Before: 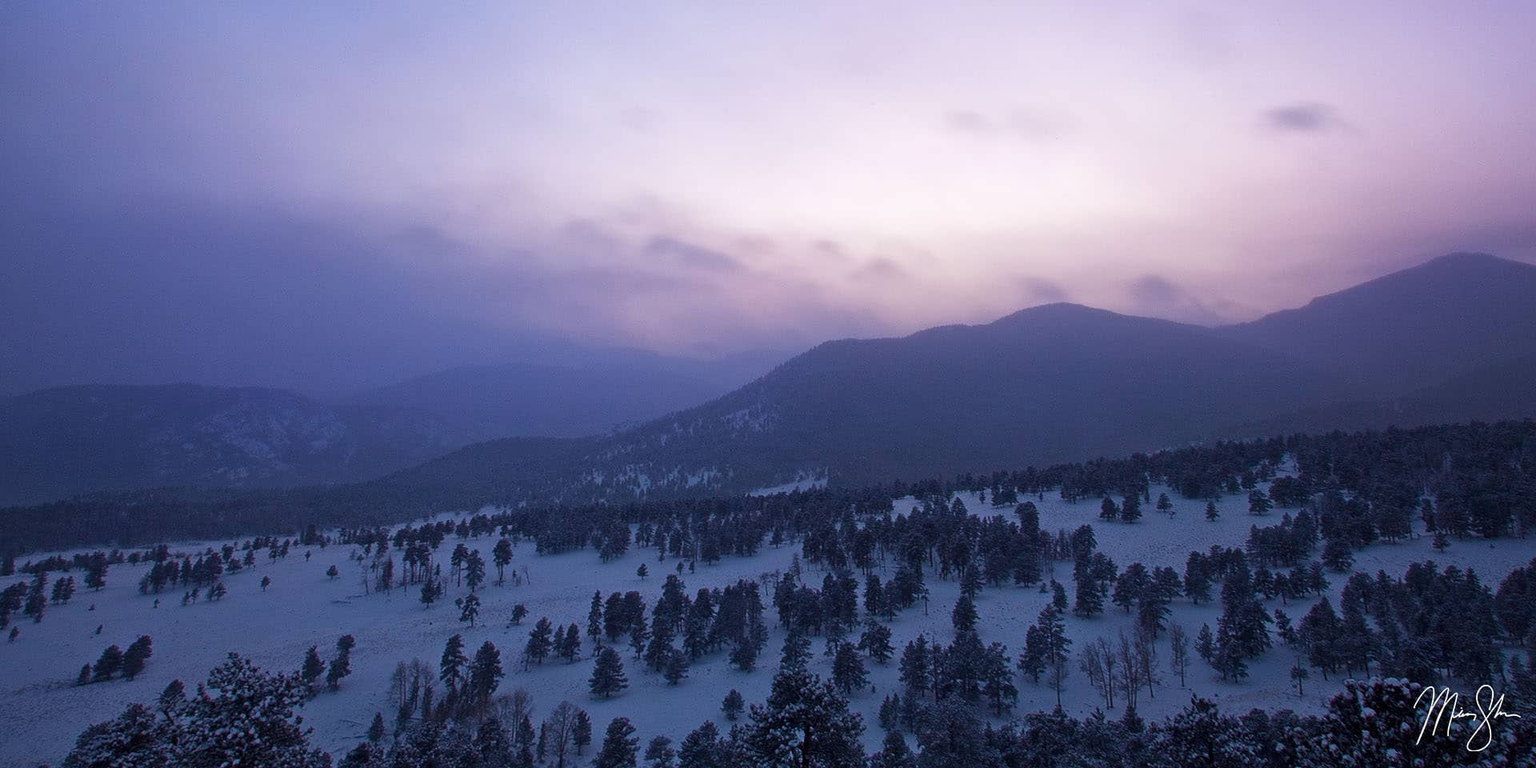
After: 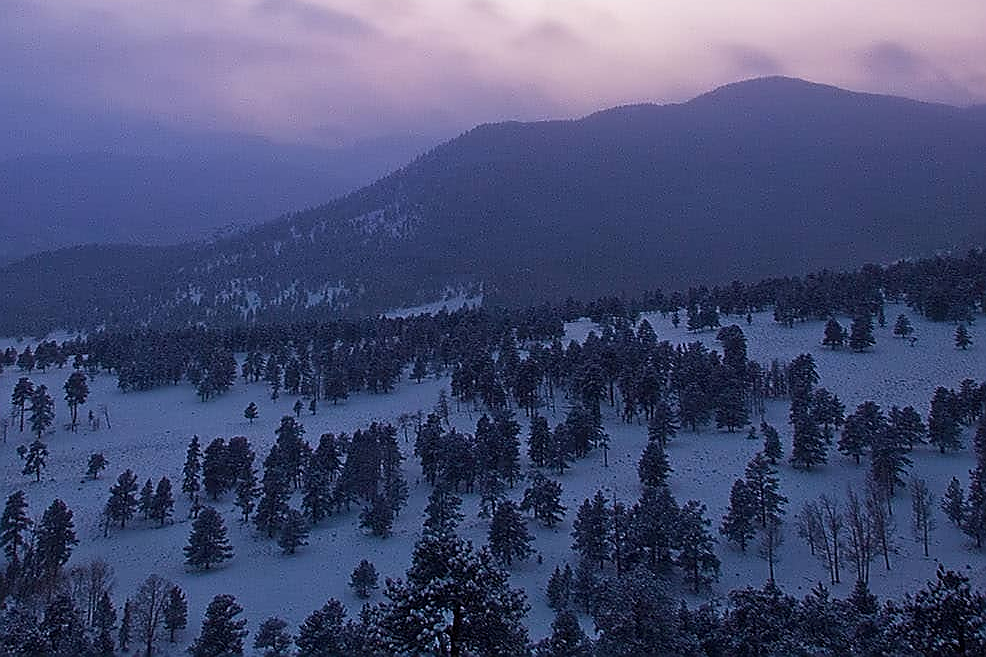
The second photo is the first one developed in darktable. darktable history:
crop and rotate: left 28.761%, top 31.463%, right 19.855%
sharpen: radius 1.418, amount 1.265, threshold 0.66
